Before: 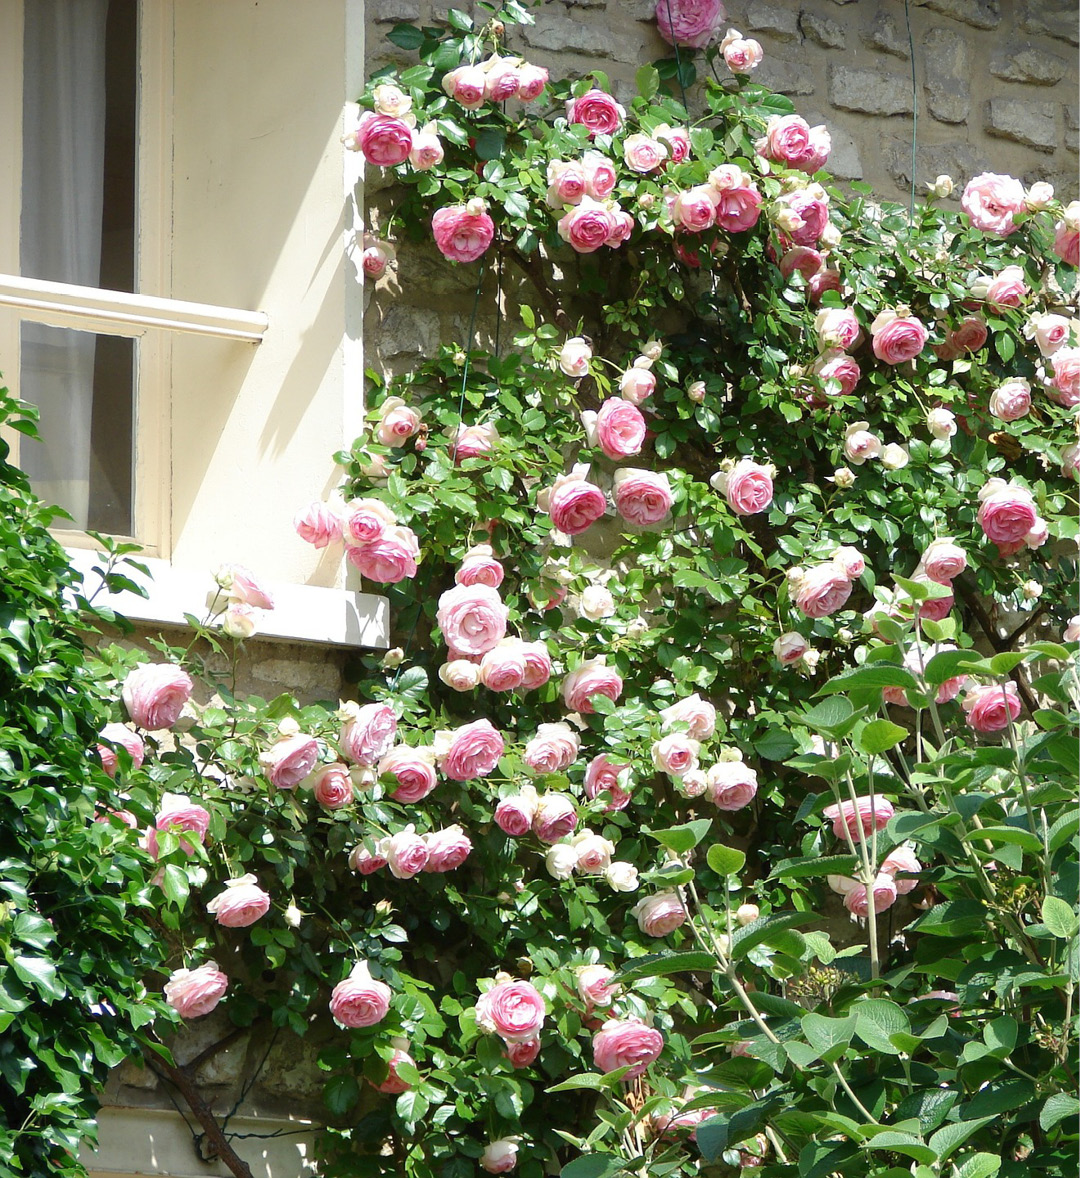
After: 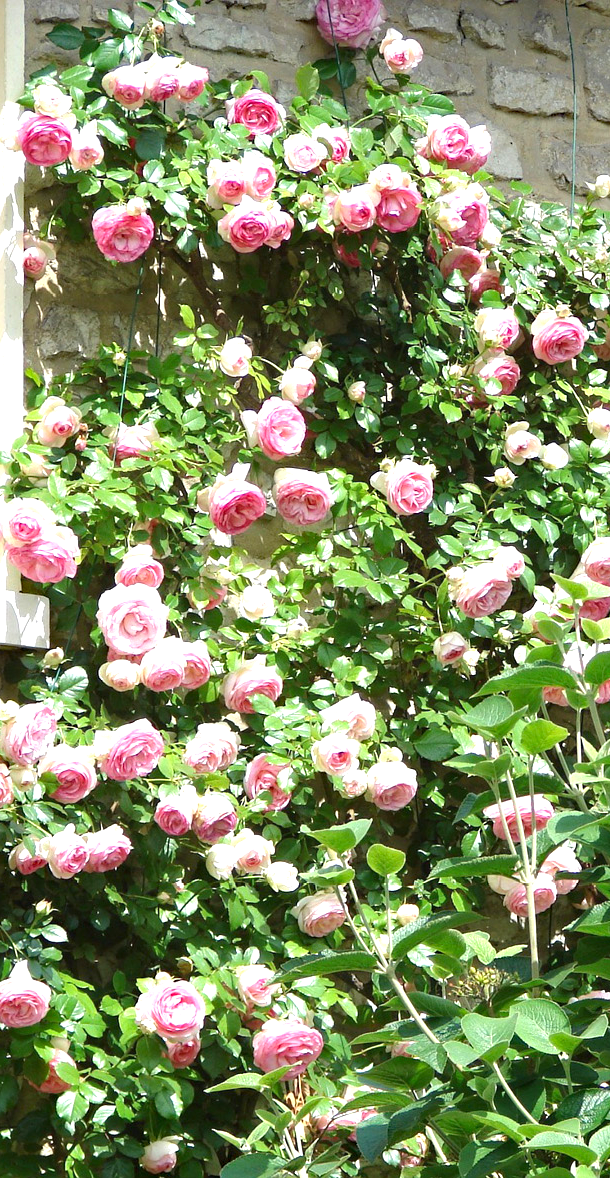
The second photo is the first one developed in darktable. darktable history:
crop: left 31.565%, top 0.011%, right 11.931%
exposure: black level correction 0, exposure 0.702 EV, compensate exposure bias true, compensate highlight preservation false
haze removal: compatibility mode true, adaptive false
